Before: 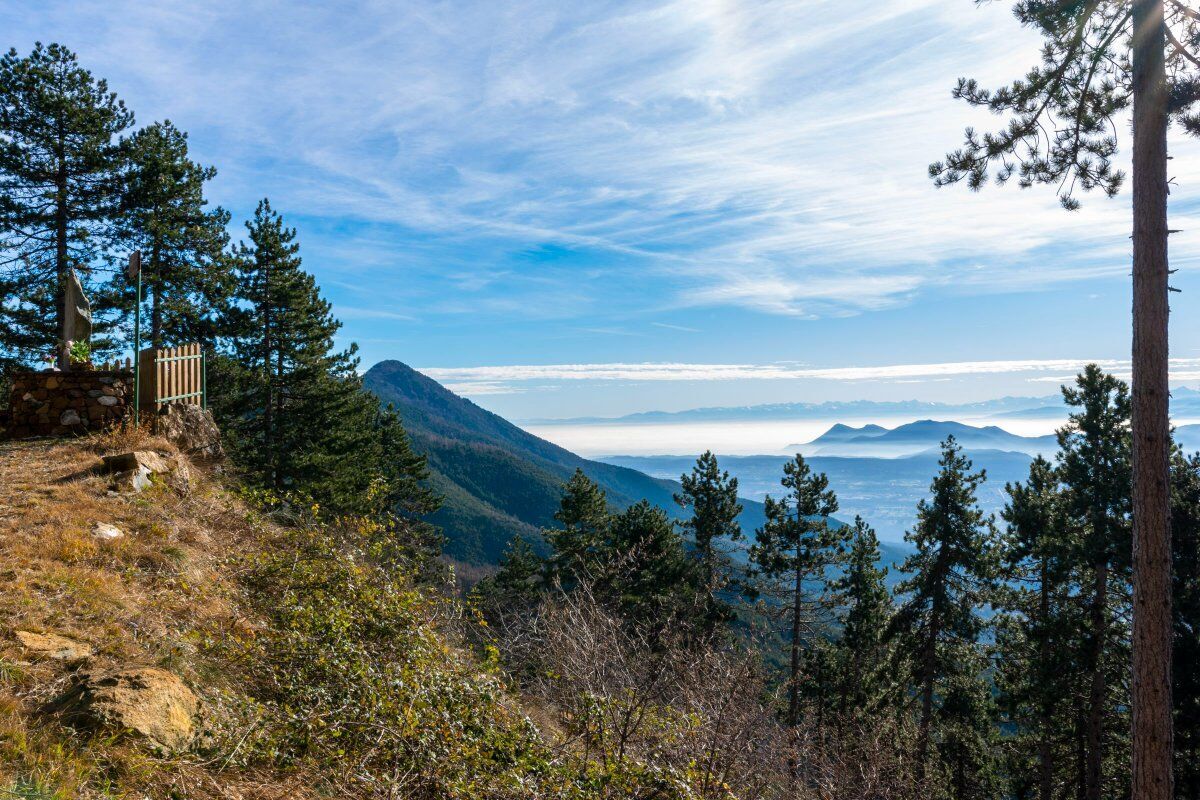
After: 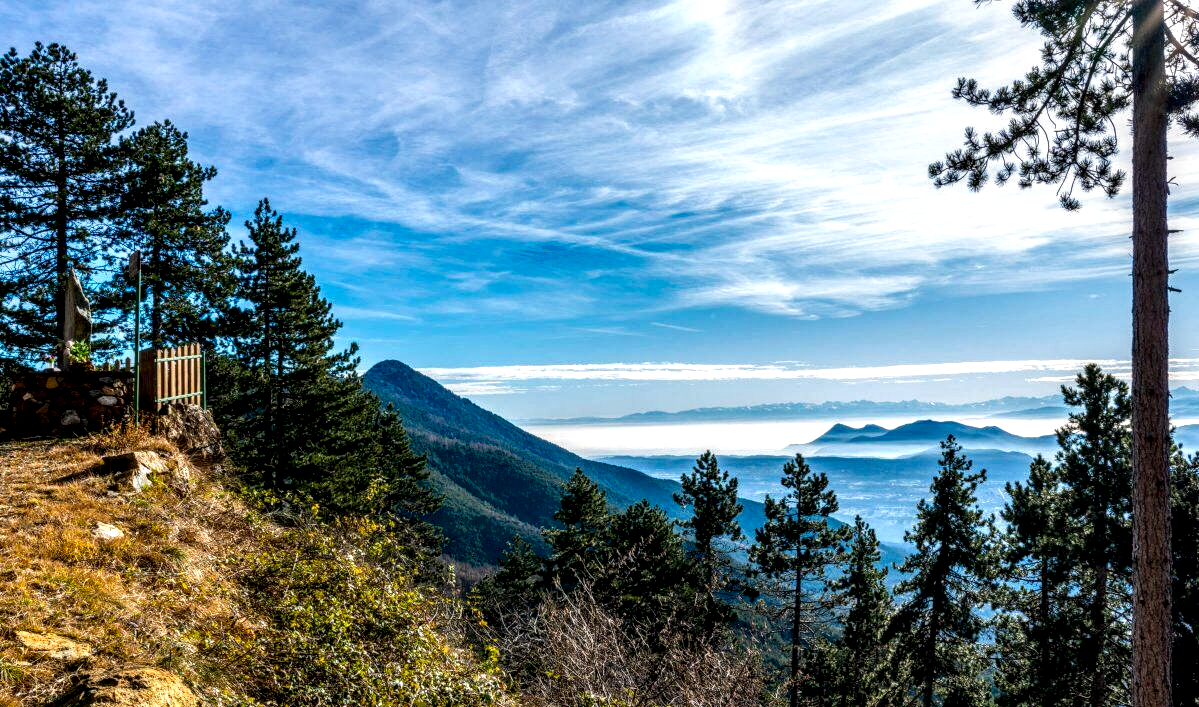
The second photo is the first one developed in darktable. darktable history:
crop and rotate: top 0%, bottom 11.521%
color balance rgb: perceptual saturation grading › global saturation 30.555%
local contrast: highlights 22%, detail 196%
